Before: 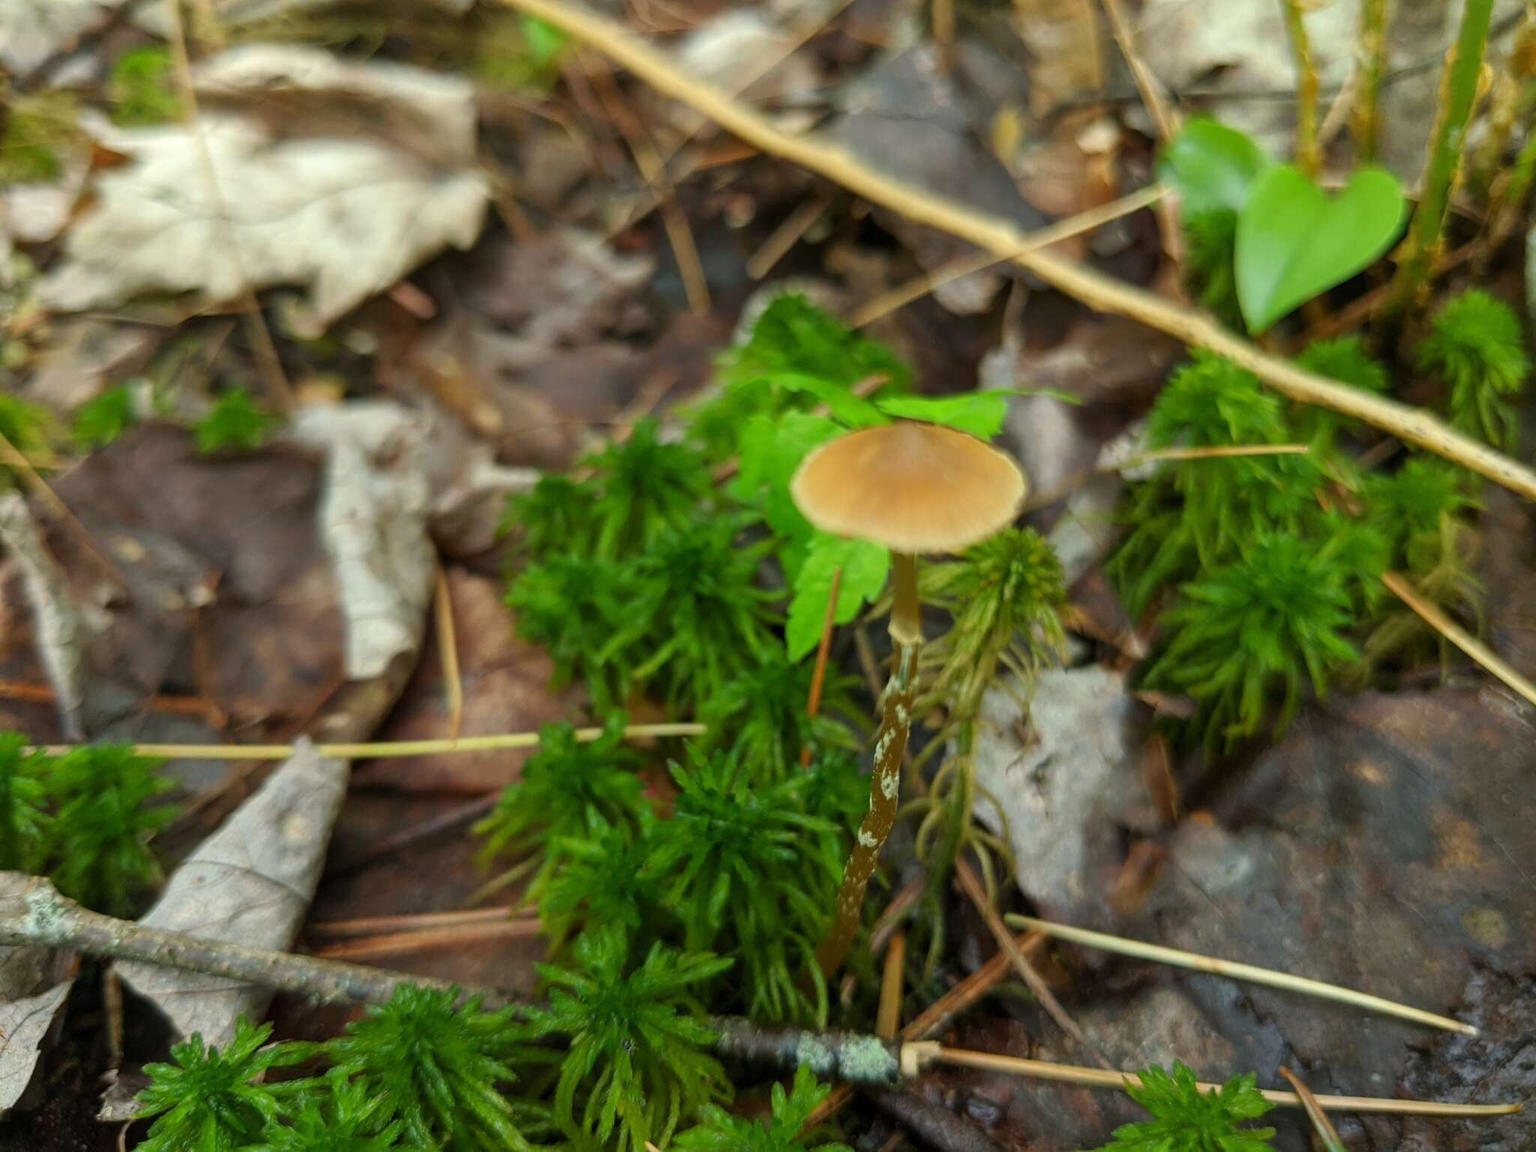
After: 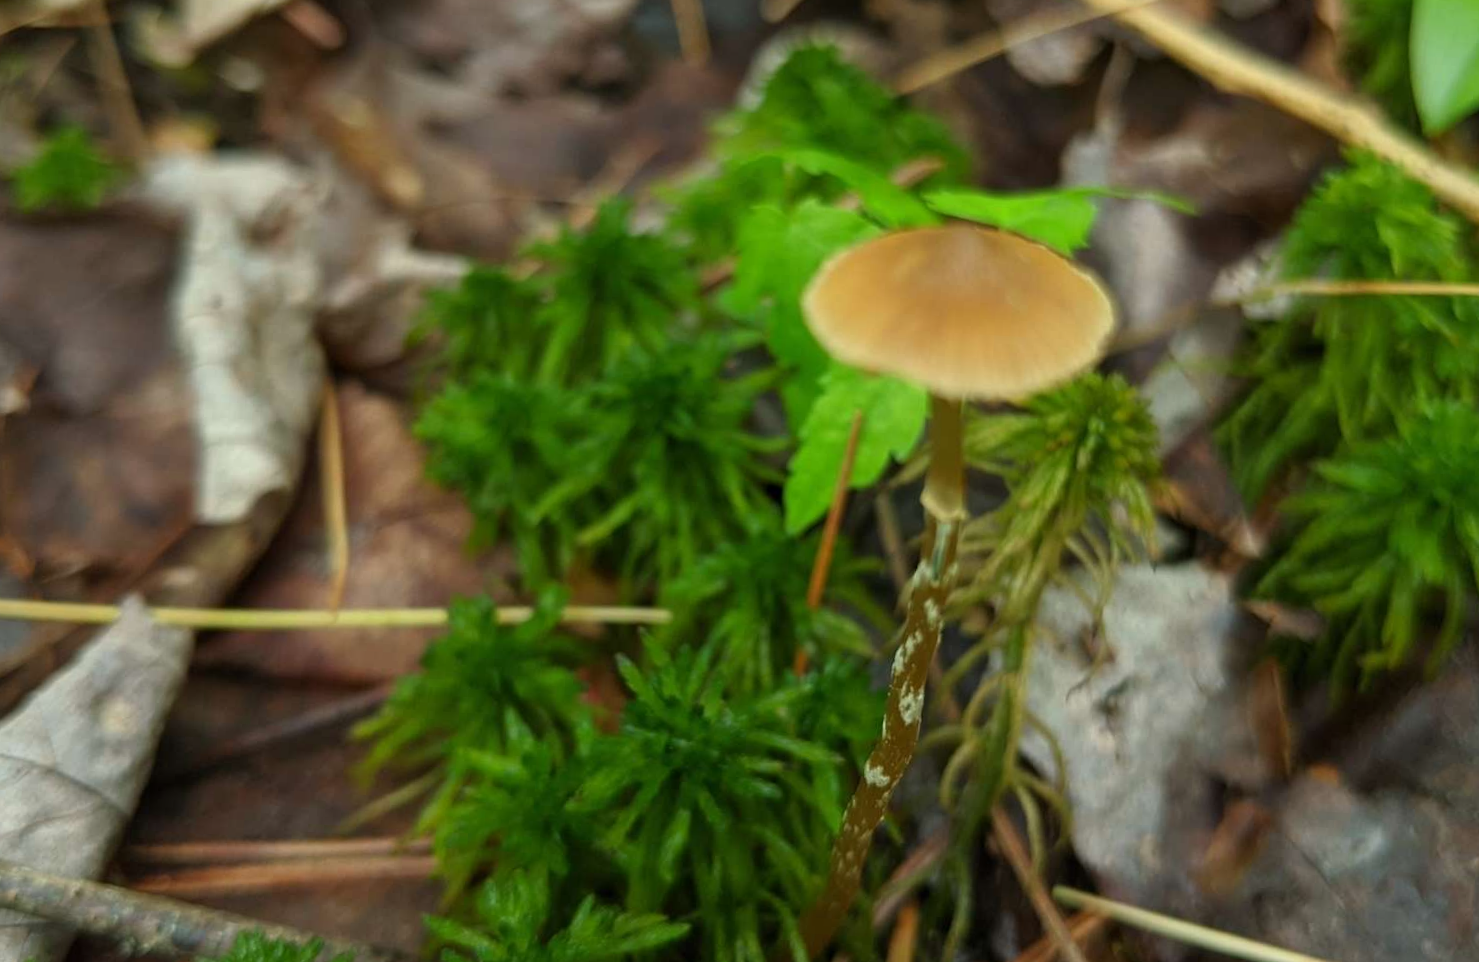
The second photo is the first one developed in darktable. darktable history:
base curve: curves: ch0 [(0, 0) (0.303, 0.277) (1, 1)]
crop and rotate: angle -3.37°, left 9.79%, top 20.73%, right 12.42%, bottom 11.82%
